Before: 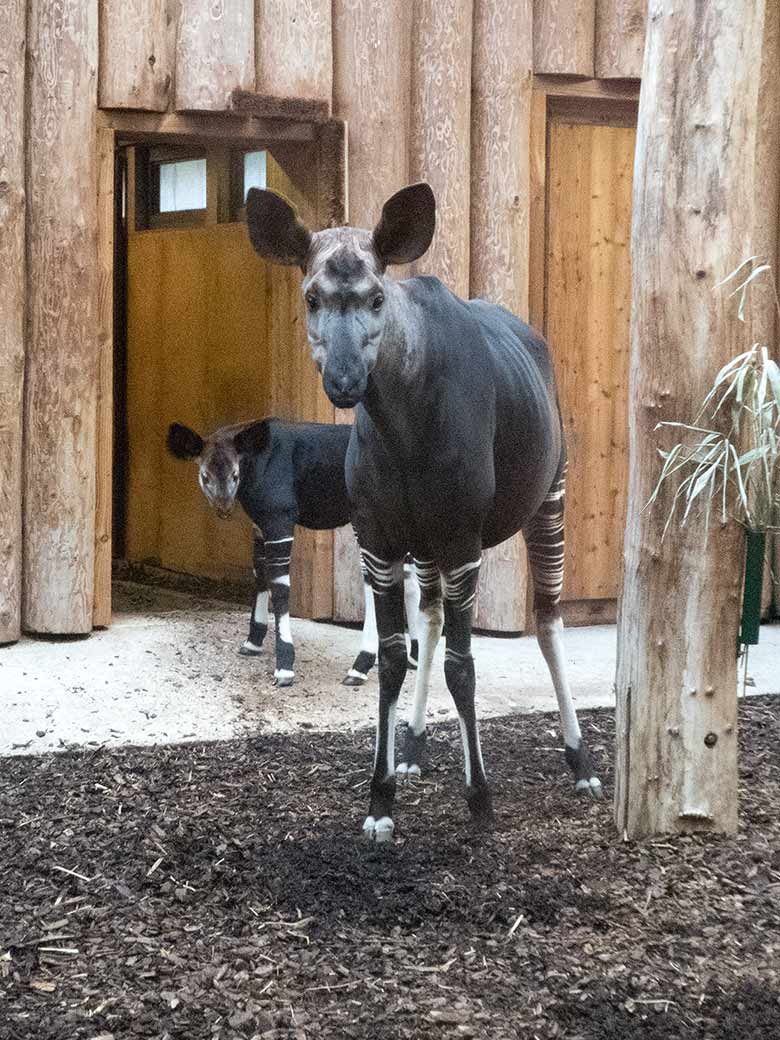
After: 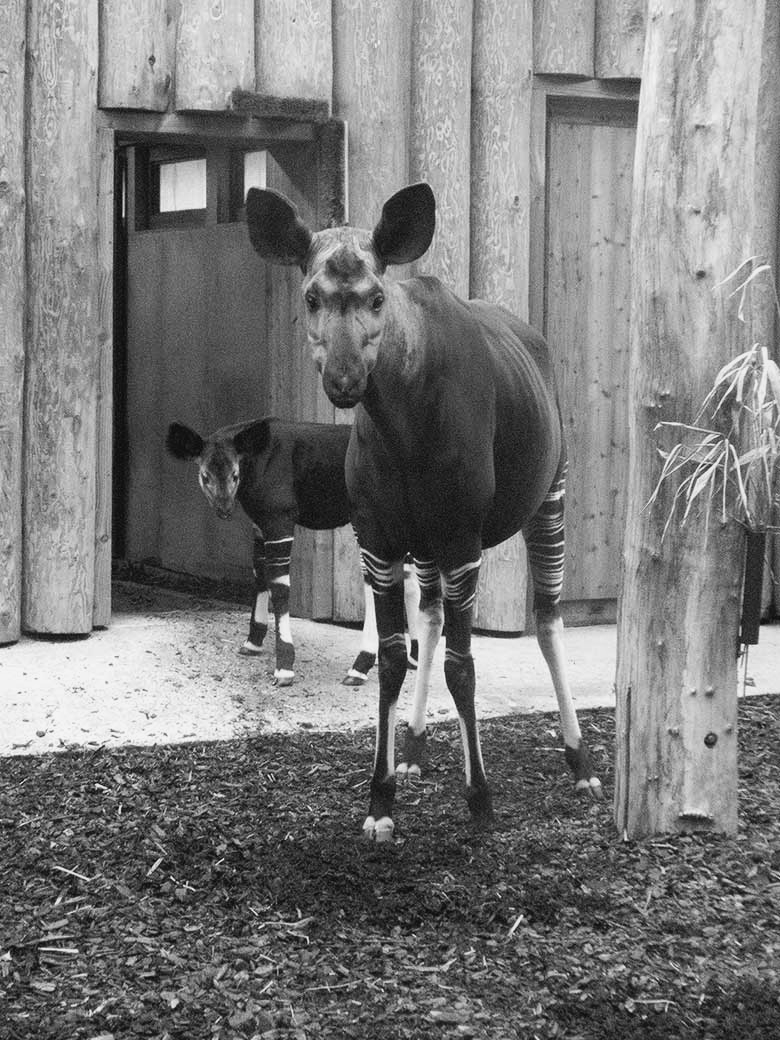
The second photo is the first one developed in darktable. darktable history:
contrast brightness saturation: contrast 0.11, saturation -0.17
color balance rgb: perceptual saturation grading › global saturation 20%, perceptual saturation grading › highlights -25%, perceptual saturation grading › shadows 50%
color calibration: illuminant as shot in camera, x 0.37, y 0.382, temperature 4313.32 K
monochrome: a 32, b 64, size 2.3
contrast equalizer: octaves 7, y [[0.6 ×6], [0.55 ×6], [0 ×6], [0 ×6], [0 ×6]], mix -0.3
